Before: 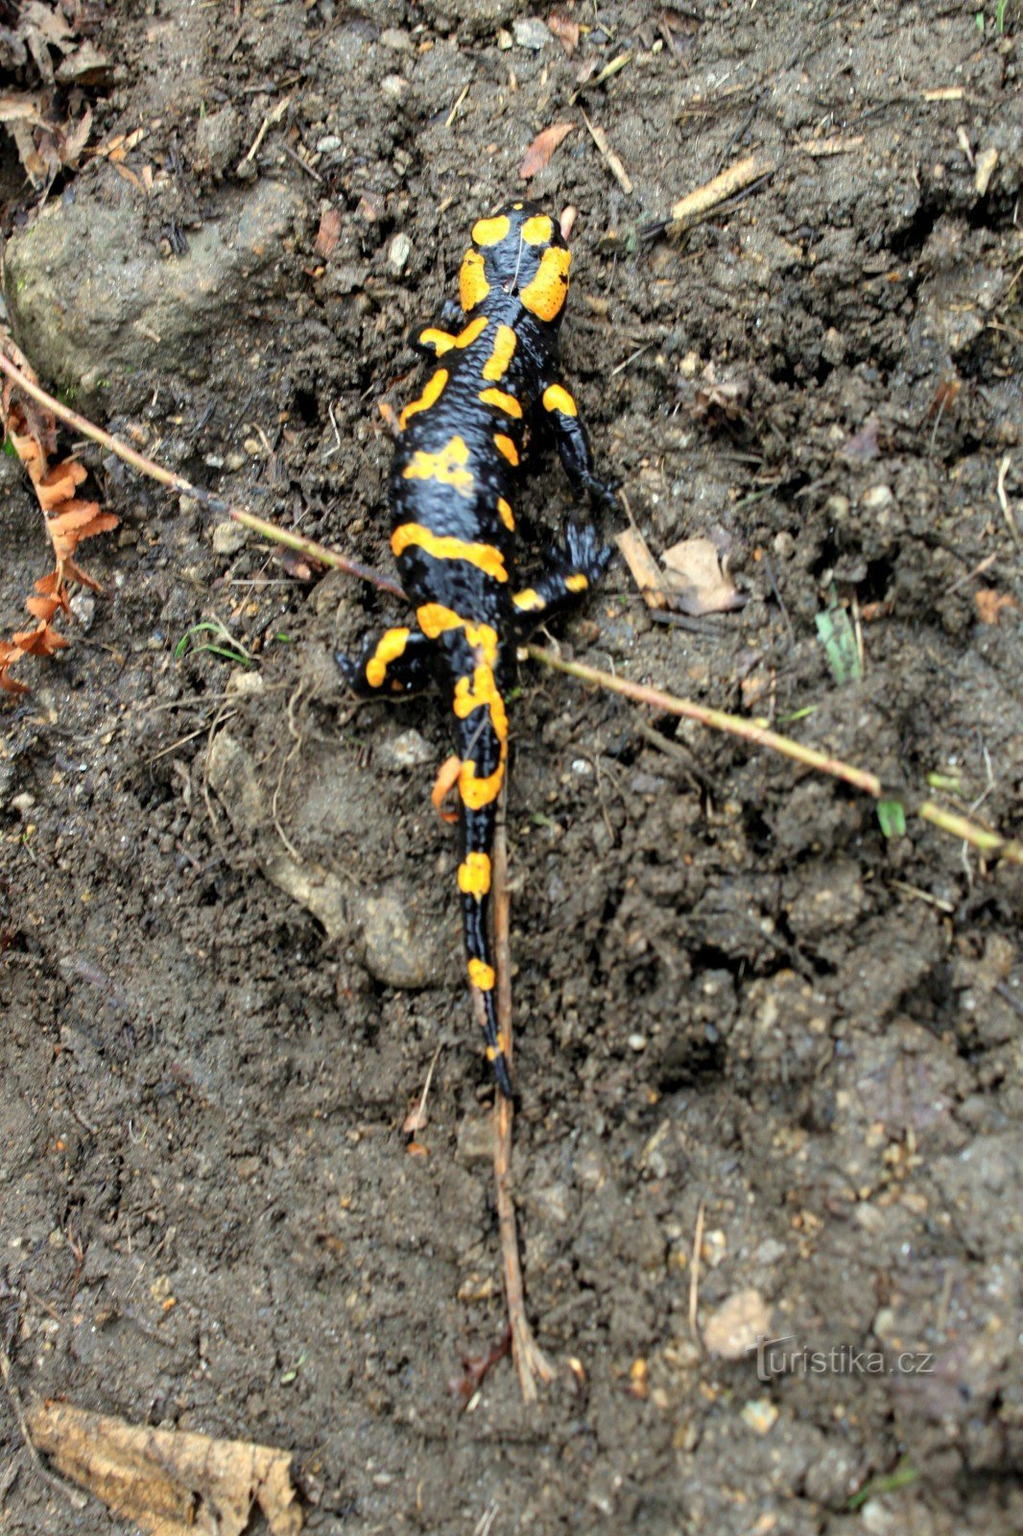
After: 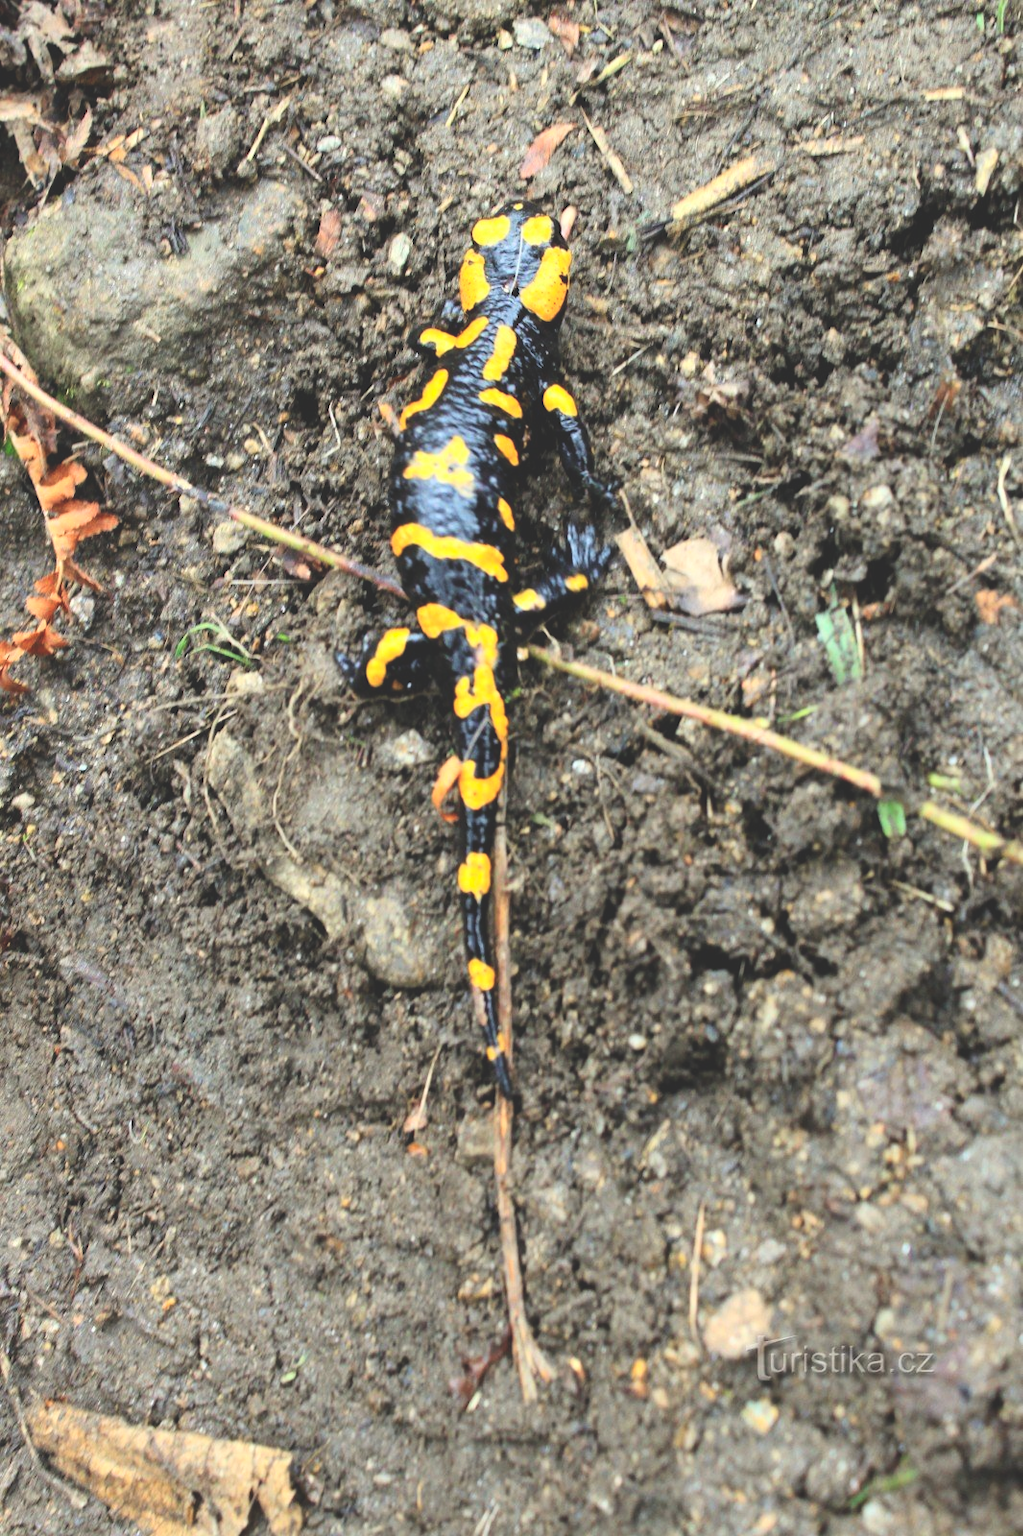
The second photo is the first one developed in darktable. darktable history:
exposure: black level correction -0.023, exposure -0.038 EV, compensate highlight preservation false
contrast brightness saturation: contrast 0.205, brightness 0.141, saturation 0.144
